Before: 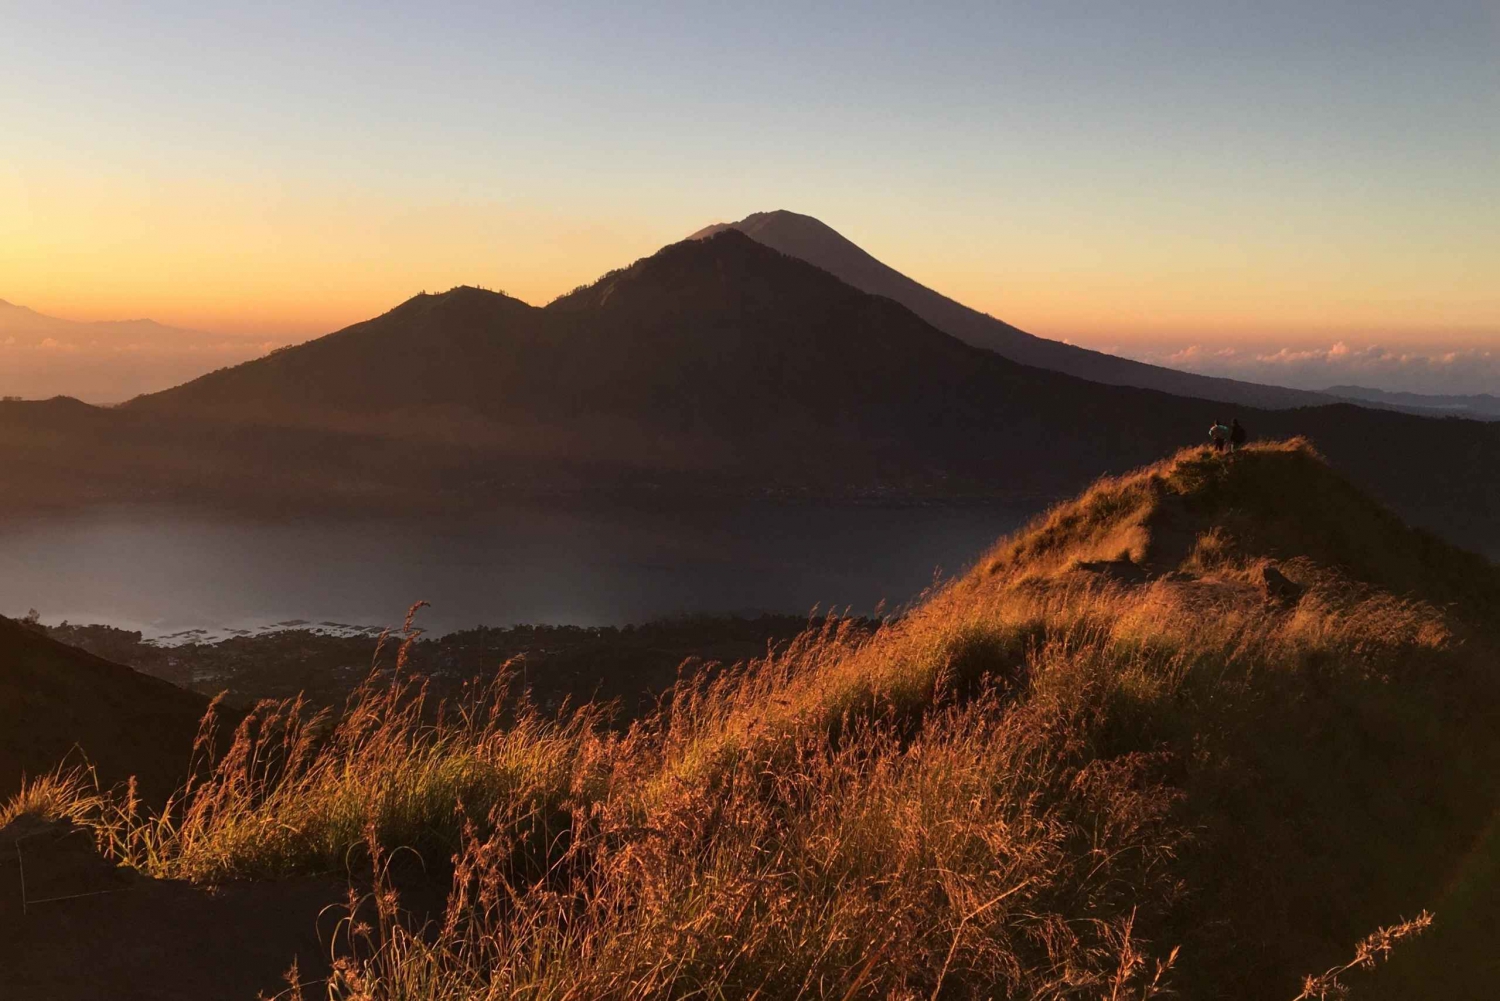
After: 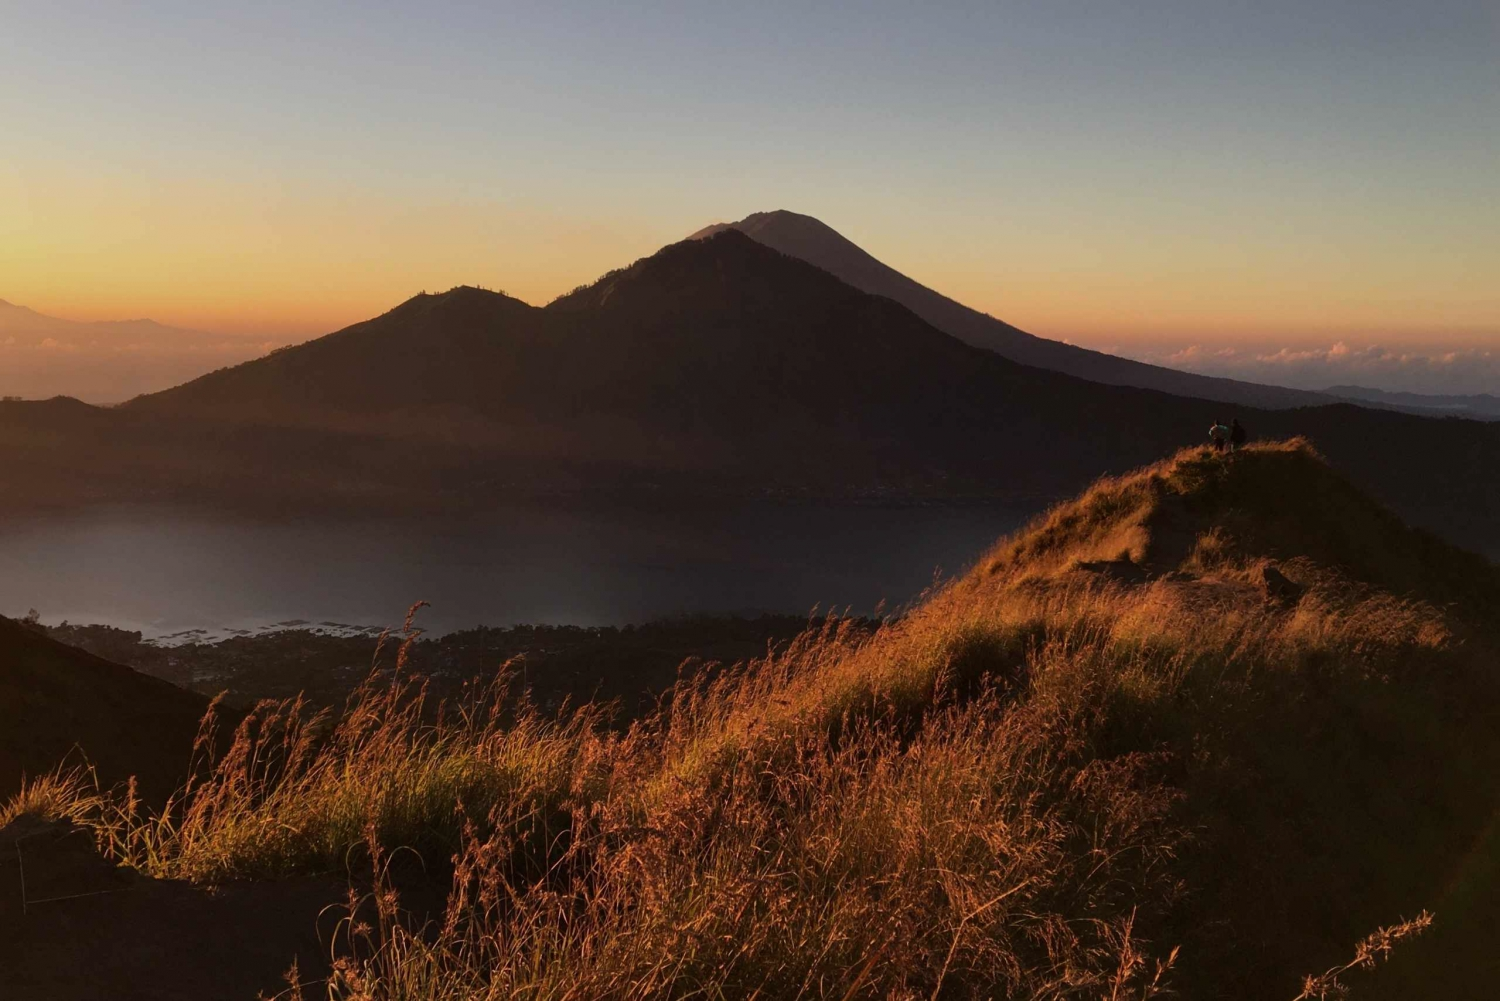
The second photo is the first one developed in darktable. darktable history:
exposure: exposure -0.486 EV, compensate exposure bias true, compensate highlight preservation false
